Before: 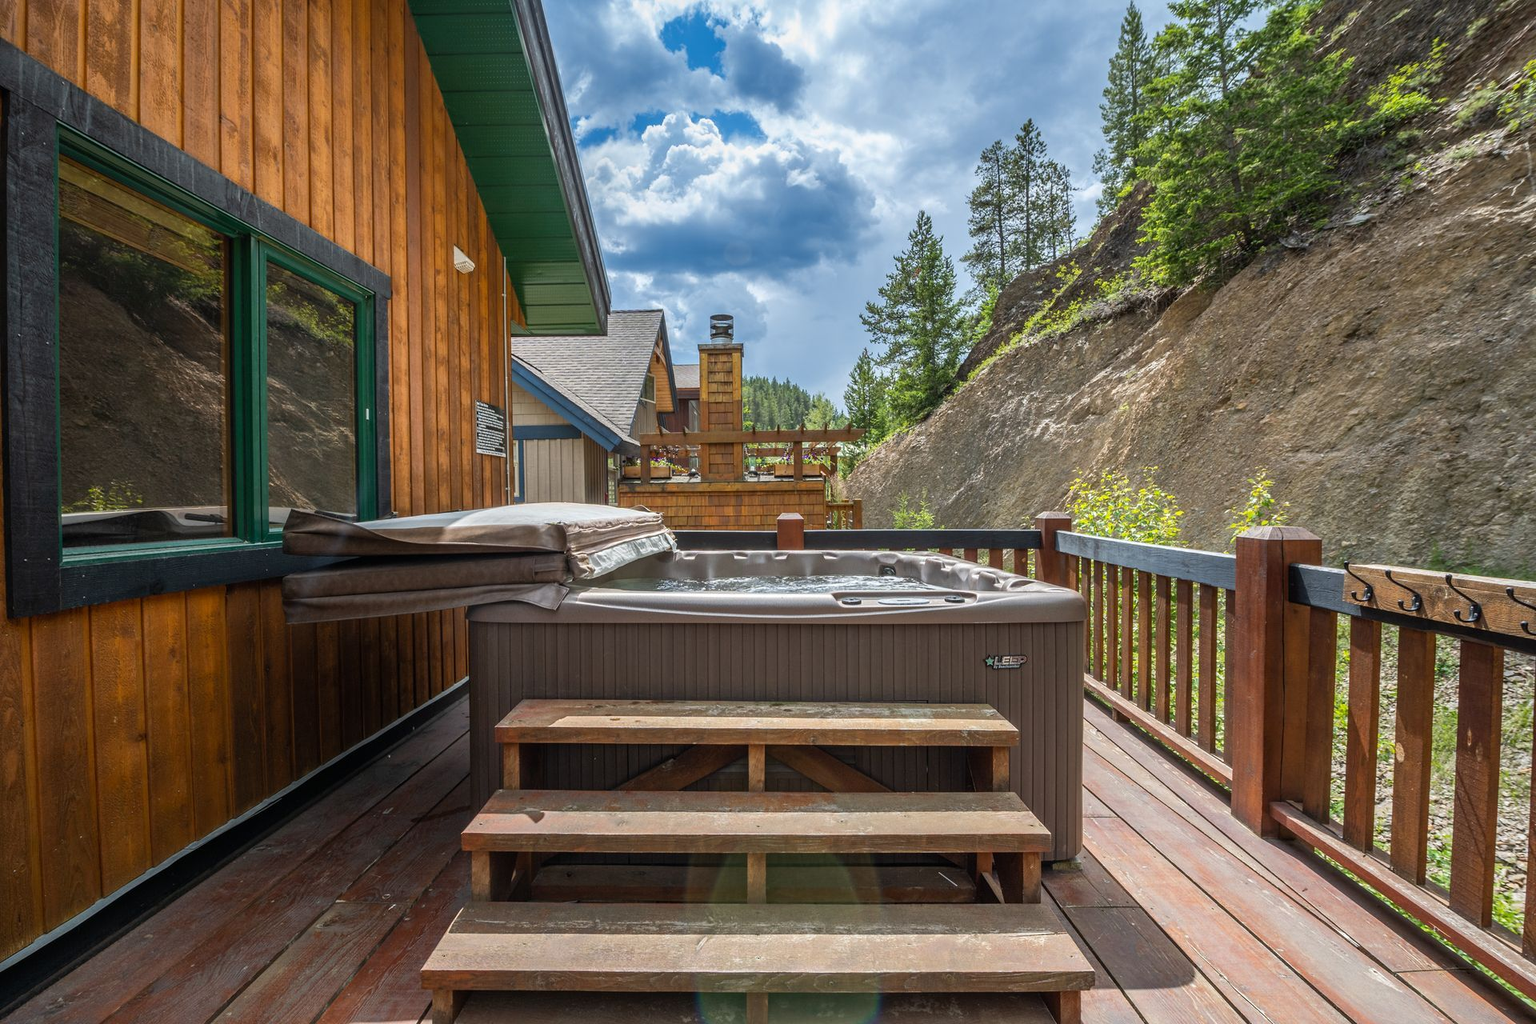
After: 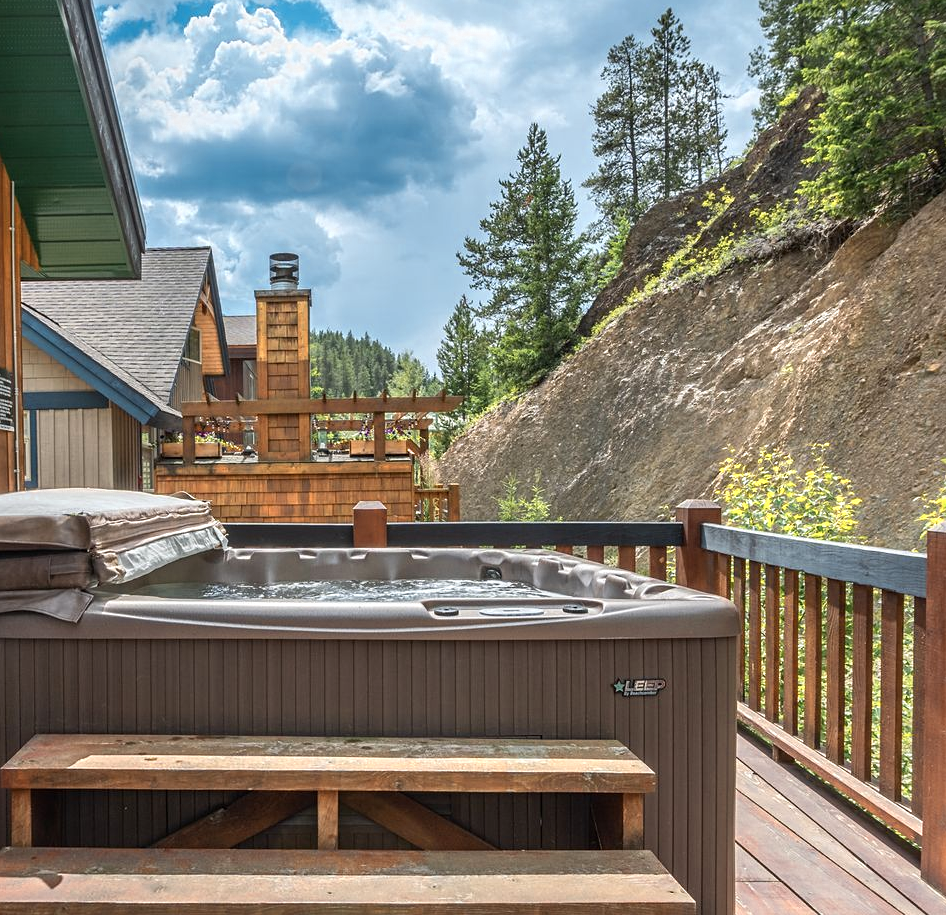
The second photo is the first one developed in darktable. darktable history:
crop: left 32.225%, top 10.973%, right 18.487%, bottom 17.472%
color zones: curves: ch0 [(0.018, 0.548) (0.197, 0.654) (0.425, 0.447) (0.605, 0.658) (0.732, 0.579)]; ch1 [(0.105, 0.531) (0.224, 0.531) (0.386, 0.39) (0.618, 0.456) (0.732, 0.456) (0.956, 0.421)]; ch2 [(0.039, 0.583) (0.215, 0.465) (0.399, 0.544) (0.465, 0.548) (0.614, 0.447) (0.724, 0.43) (0.882, 0.623) (0.956, 0.632)]
sharpen: amount 0.203
